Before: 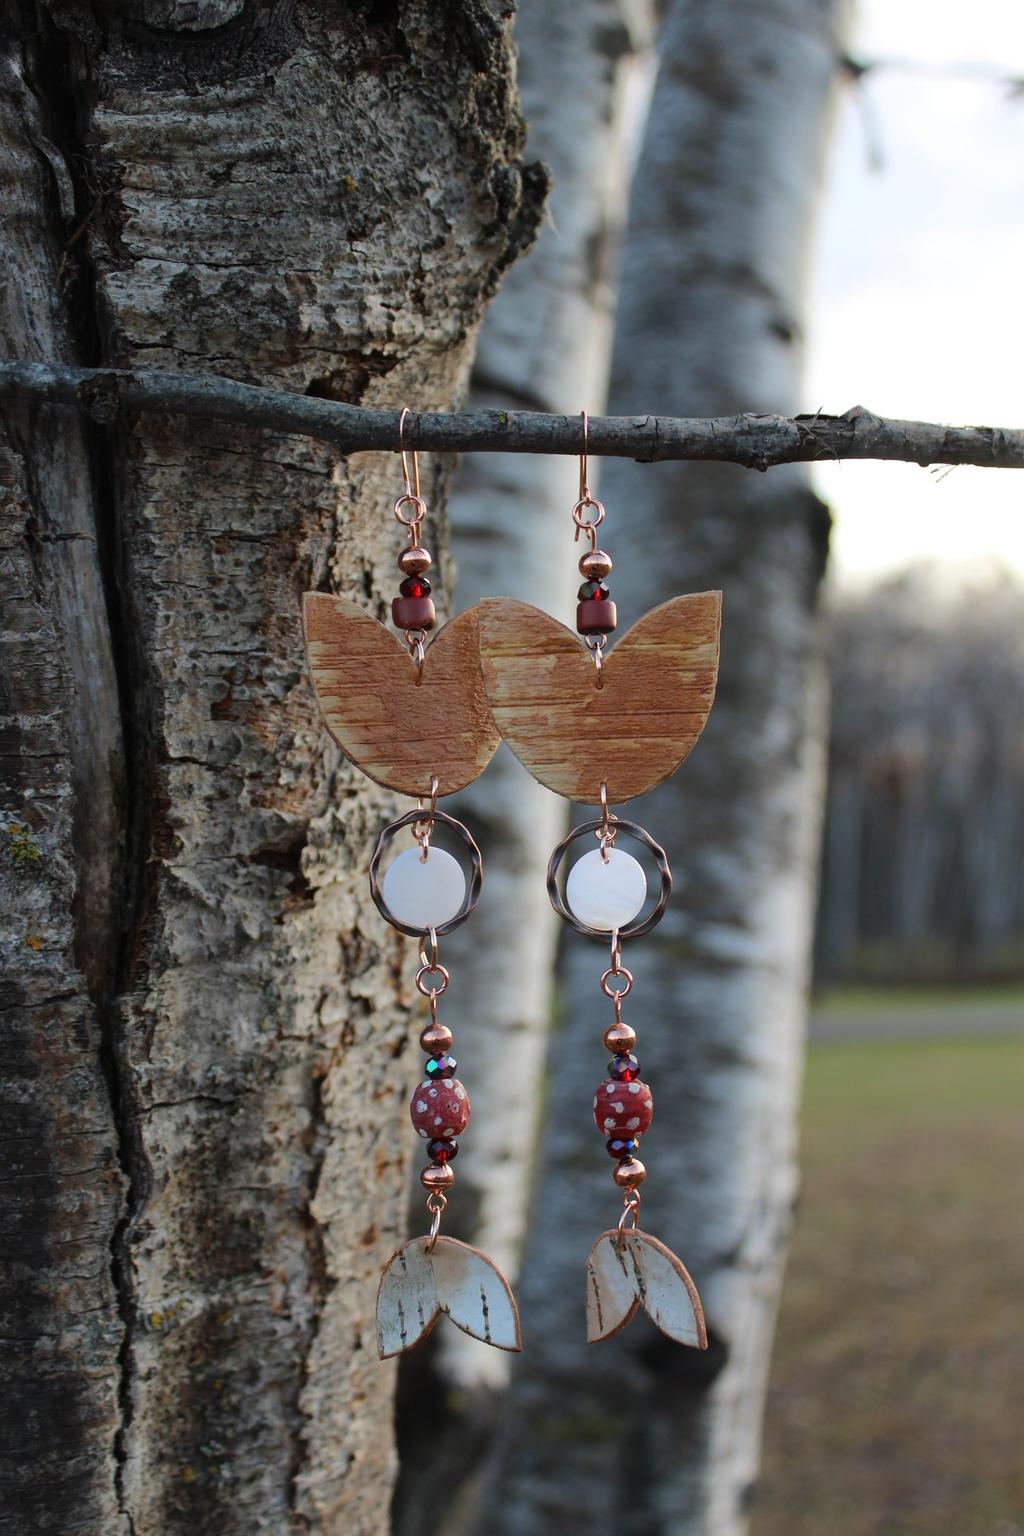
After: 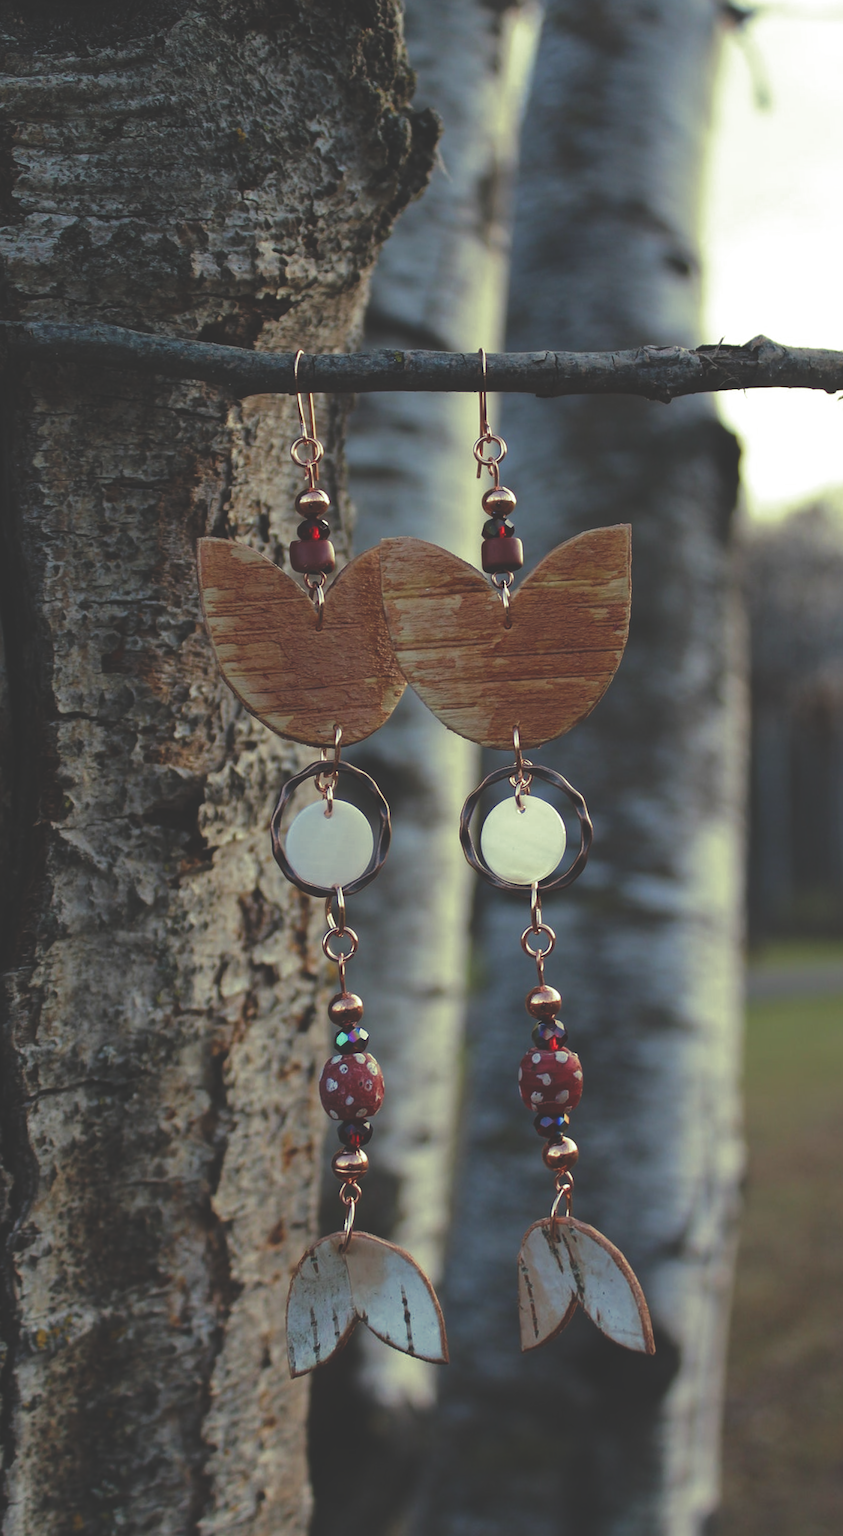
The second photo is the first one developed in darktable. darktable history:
crop: left 8.026%, right 7.374%
rotate and perspective: rotation -1.68°, lens shift (vertical) -0.146, crop left 0.049, crop right 0.912, crop top 0.032, crop bottom 0.96
split-toning: shadows › hue 290.82°, shadows › saturation 0.34, highlights › saturation 0.38, balance 0, compress 50%
rgb curve: curves: ch0 [(0, 0.186) (0.314, 0.284) (0.775, 0.708) (1, 1)], compensate middle gray true, preserve colors none
